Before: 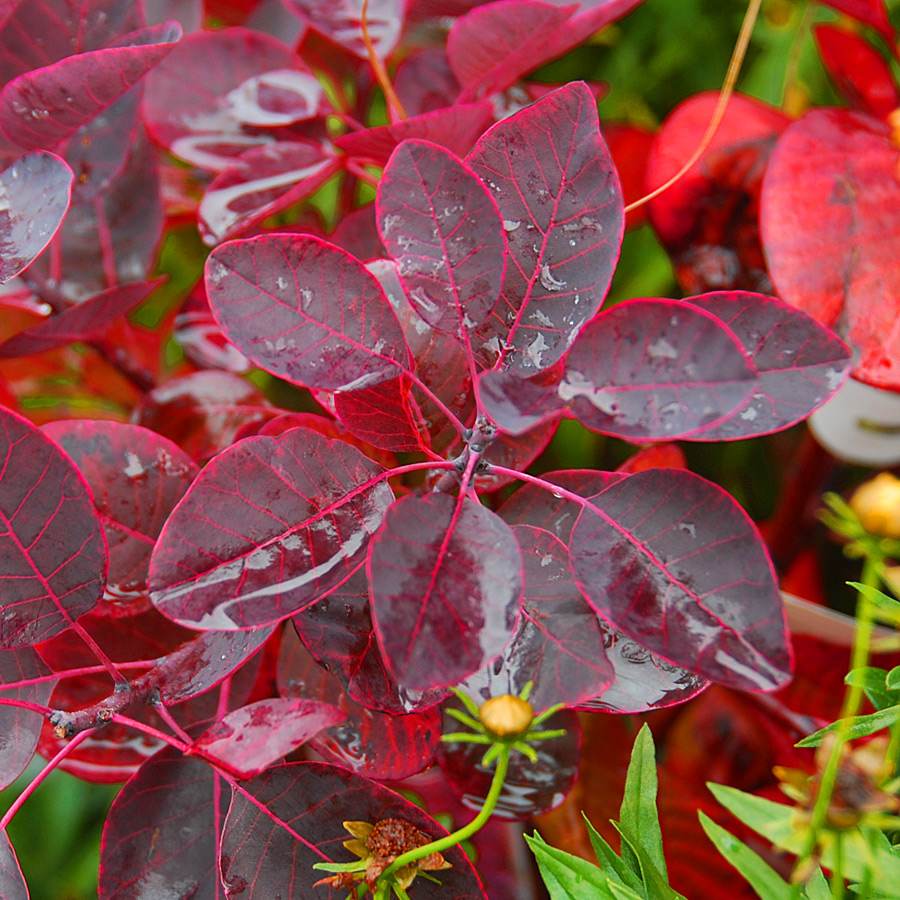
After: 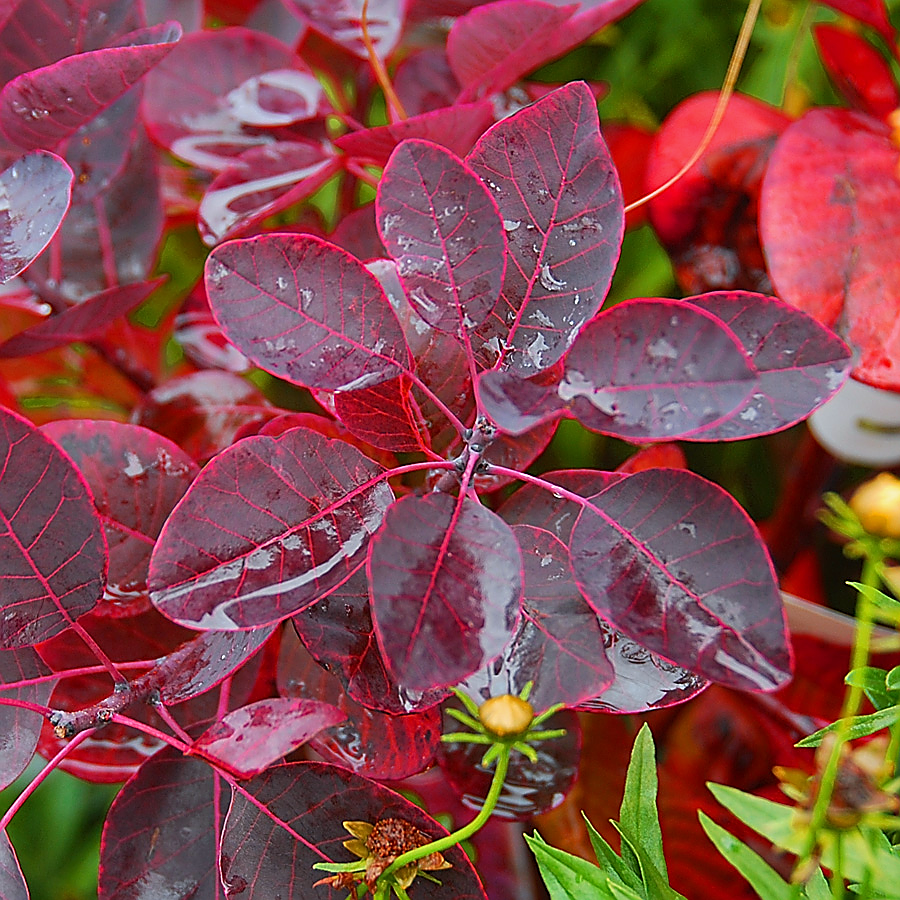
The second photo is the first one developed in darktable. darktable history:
sharpen: radius 1.4, amount 1.25, threshold 0.7
white balance: red 0.974, blue 1.044
